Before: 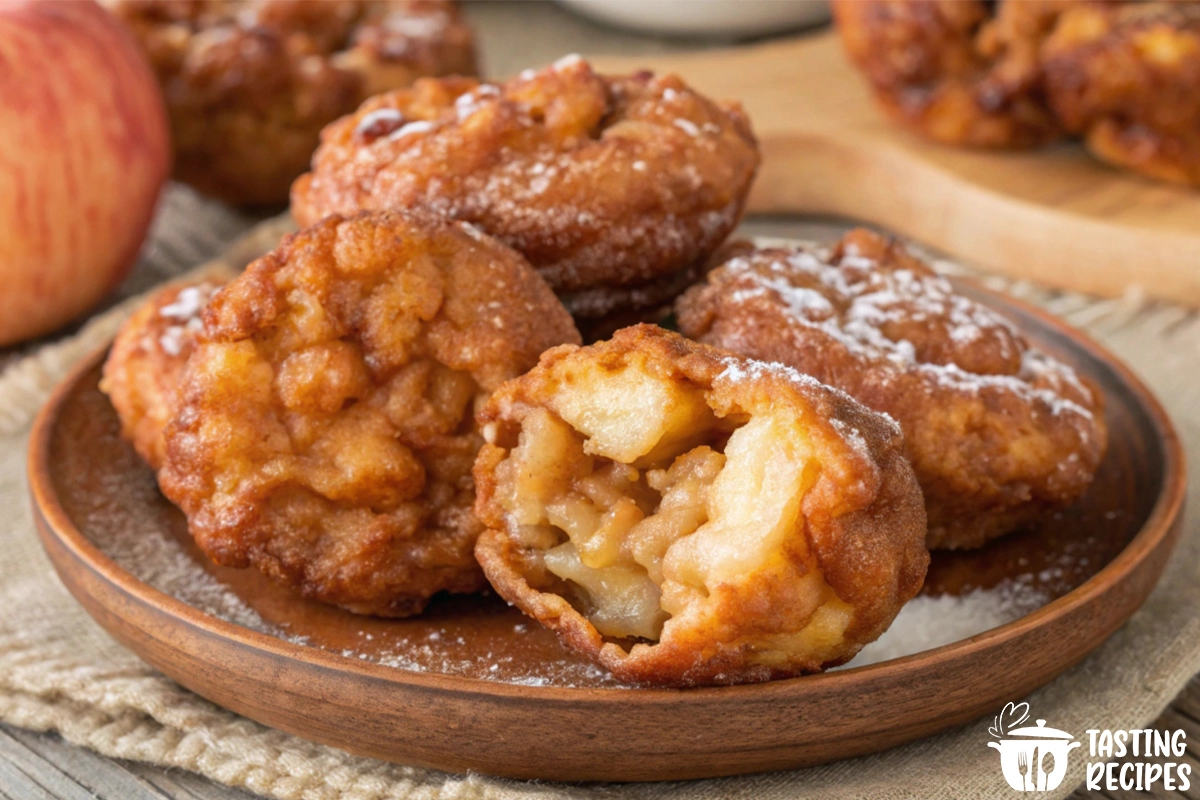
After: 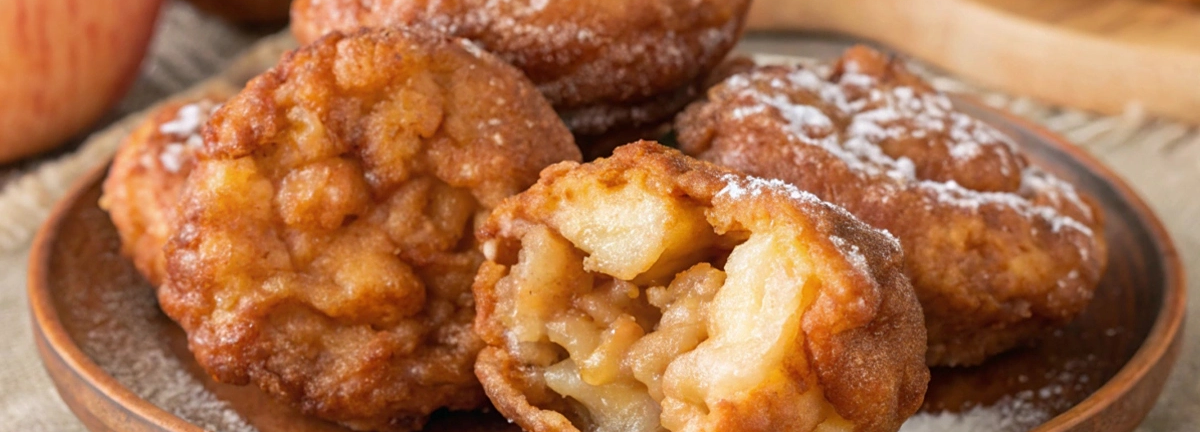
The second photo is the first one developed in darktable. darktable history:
crop and rotate: top 22.922%, bottom 23%
sharpen: amount 0.209
